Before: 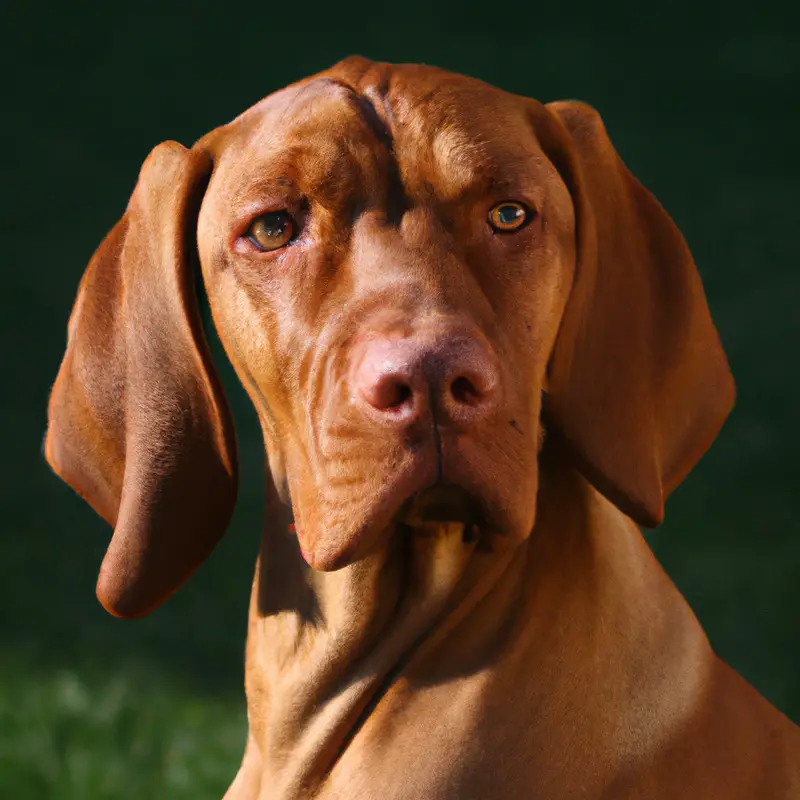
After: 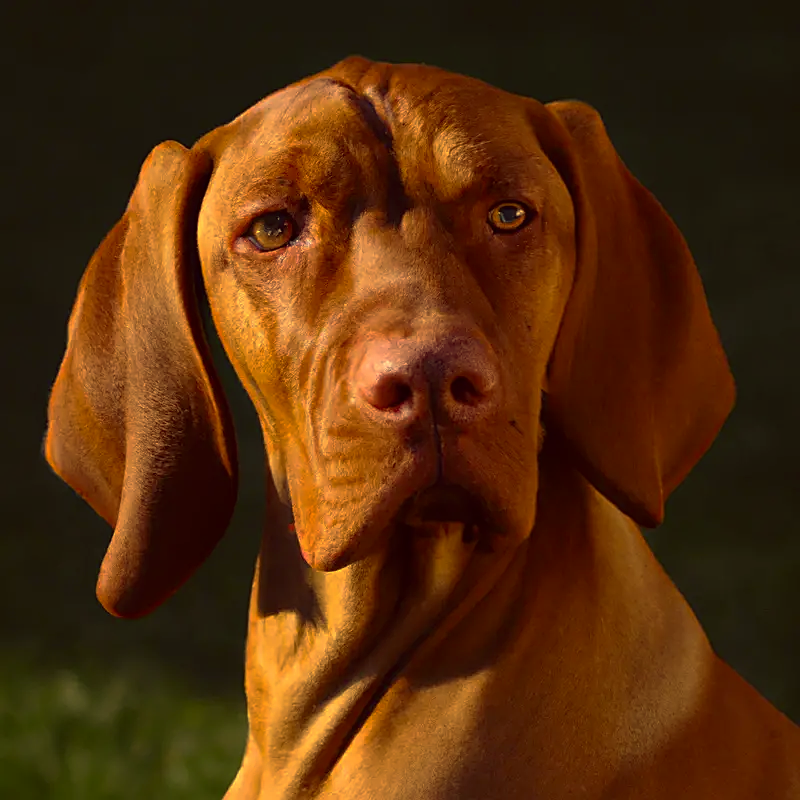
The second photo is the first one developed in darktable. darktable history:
color correction: highlights a* -0.482, highlights b* 40, shadows a* 9.8, shadows b* -0.161
sharpen: on, module defaults
base curve: curves: ch0 [(0, 0) (0.595, 0.418) (1, 1)], preserve colors none
